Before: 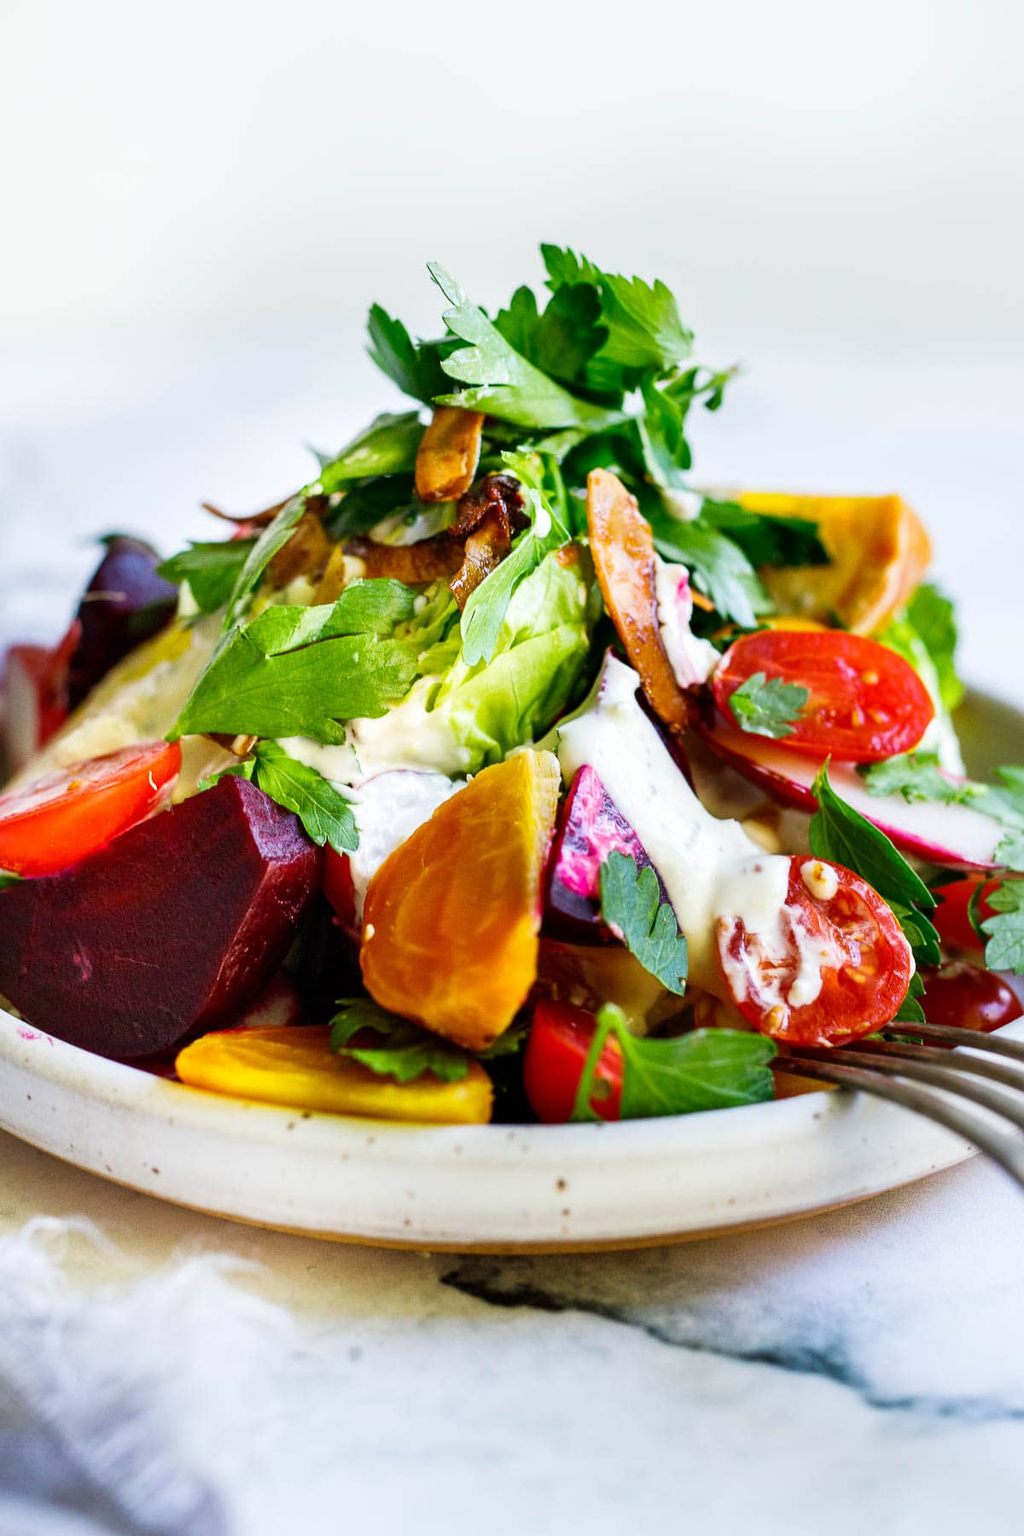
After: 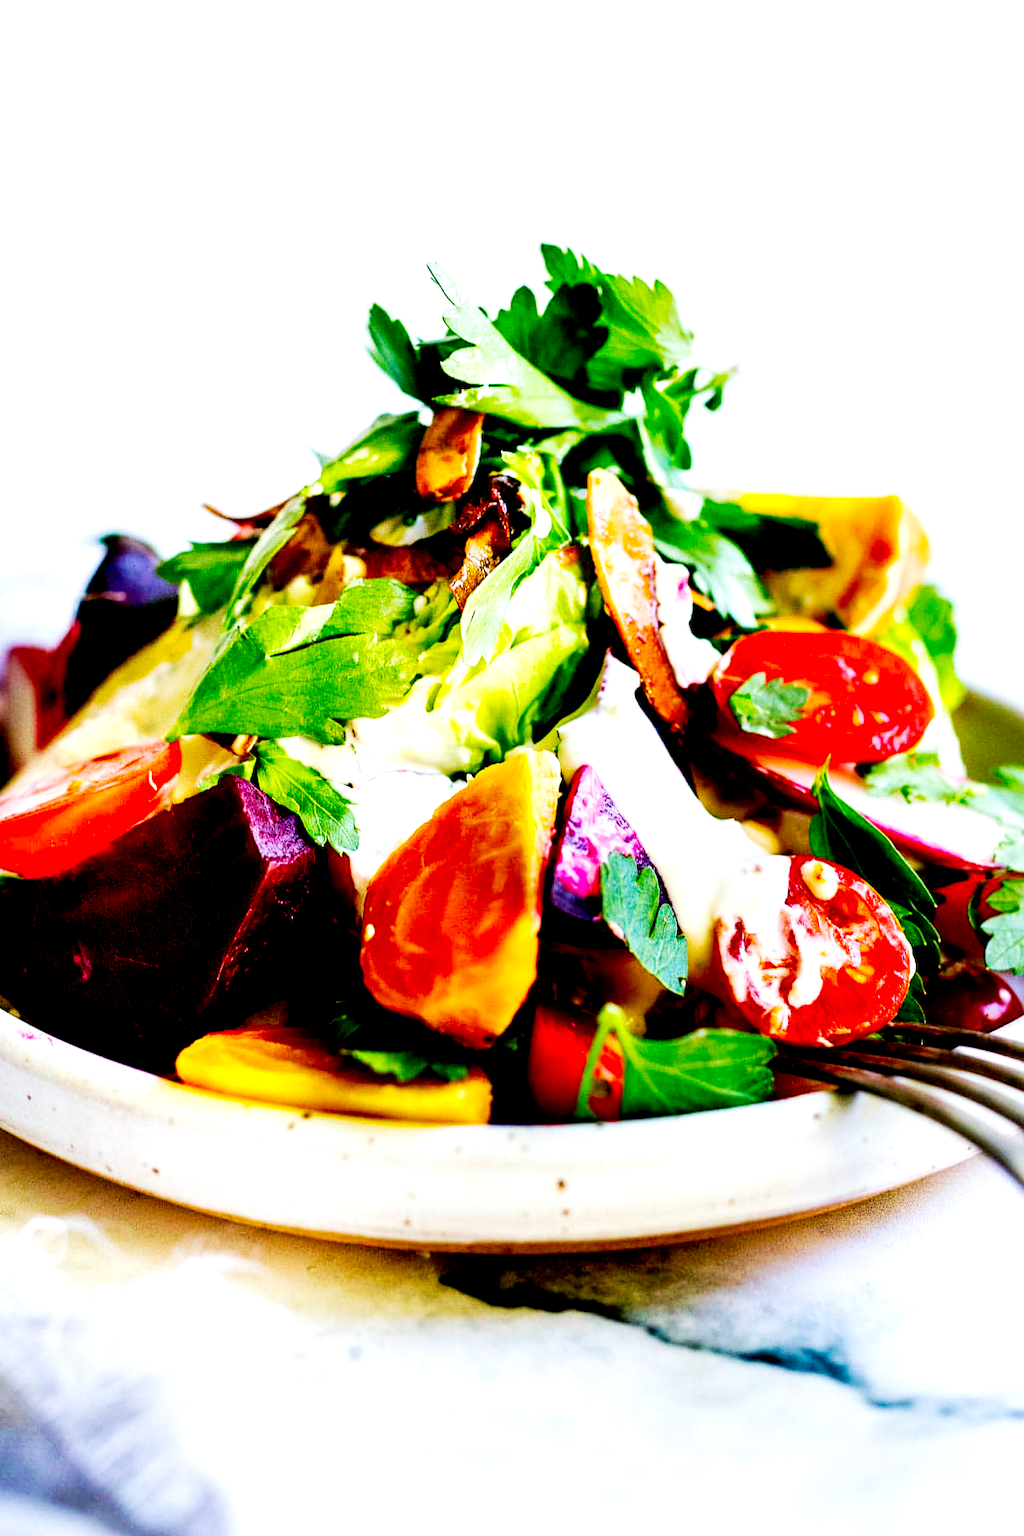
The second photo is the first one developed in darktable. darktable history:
tone curve: curves: ch0 [(0, 0) (0.003, 0.016) (0.011, 0.016) (0.025, 0.016) (0.044, 0.016) (0.069, 0.016) (0.1, 0.026) (0.136, 0.047) (0.177, 0.088) (0.224, 0.14) (0.277, 0.2) (0.335, 0.276) (0.399, 0.37) (0.468, 0.47) (0.543, 0.583) (0.623, 0.698) (0.709, 0.779) (0.801, 0.858) (0.898, 0.929) (1, 1)], preserve colors none
exposure: black level correction 0.04, exposure 0.5 EV, compensate highlight preservation false
velvia: on, module defaults
